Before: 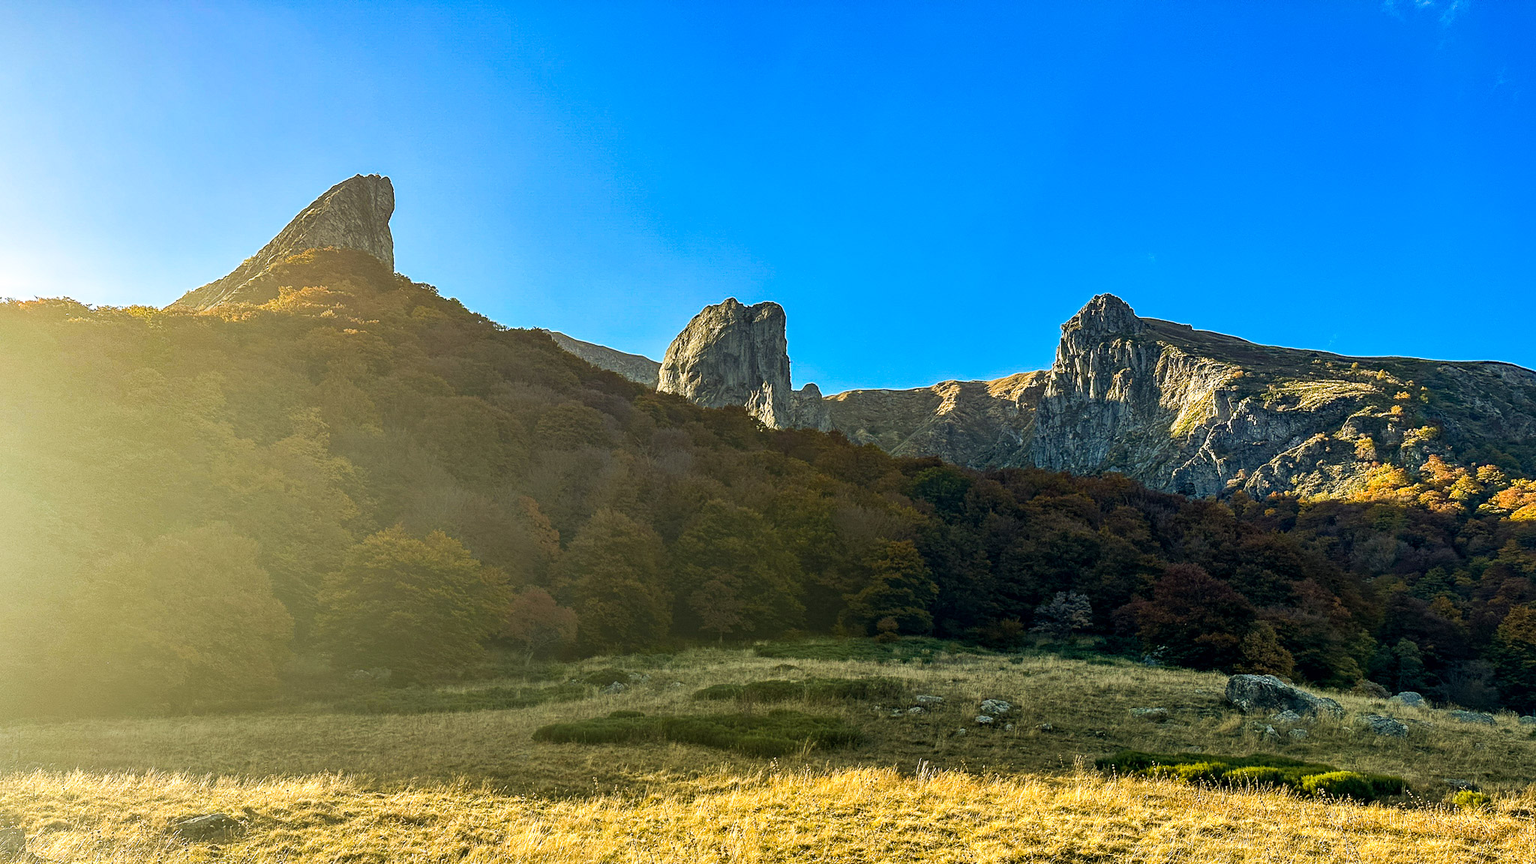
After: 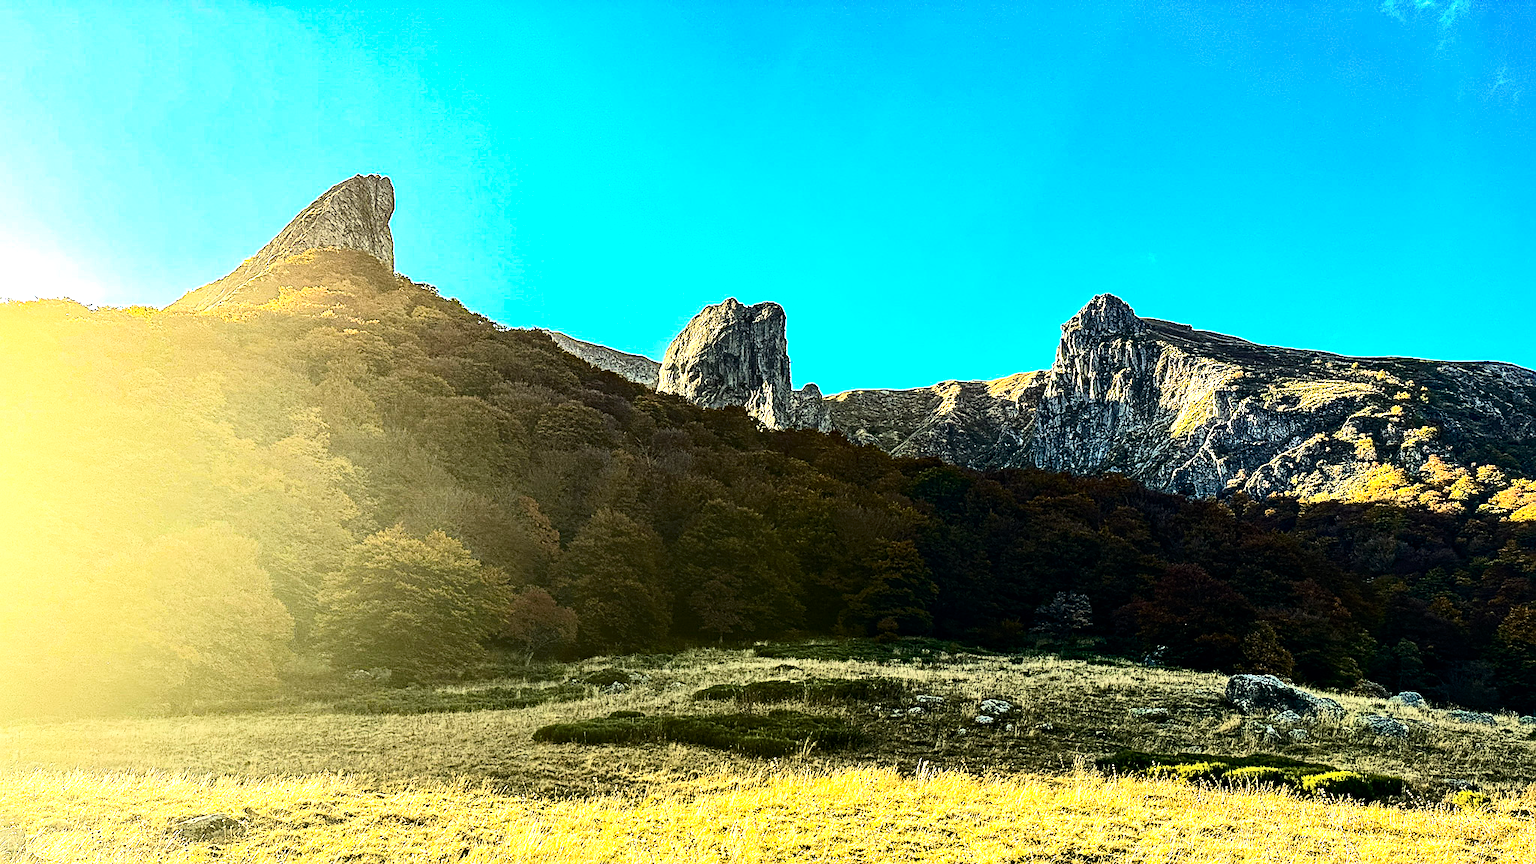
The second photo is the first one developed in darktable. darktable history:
haze removal: strength 0.517, distance 0.922, compatibility mode true, adaptive false
exposure: exposure -0.012 EV, compensate exposure bias true, compensate highlight preservation false
tone equalizer: -8 EV -1.1 EV, -7 EV -1.03 EV, -6 EV -0.898 EV, -5 EV -0.604 EV, -3 EV 0.551 EV, -2 EV 0.846 EV, -1 EV 0.99 EV, +0 EV 1.07 EV, mask exposure compensation -0.503 EV
sharpen: on, module defaults
contrast brightness saturation: contrast 0.381, brightness 0.112
